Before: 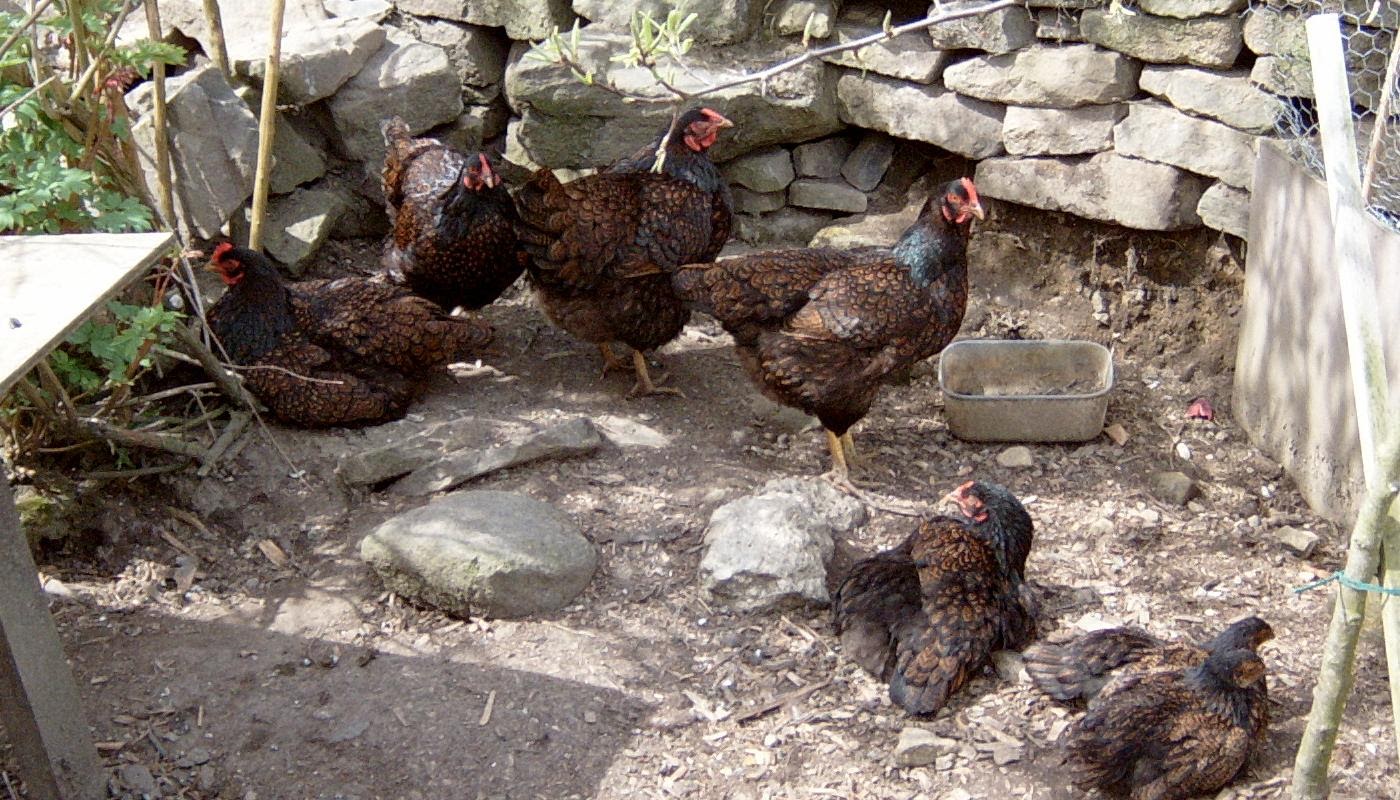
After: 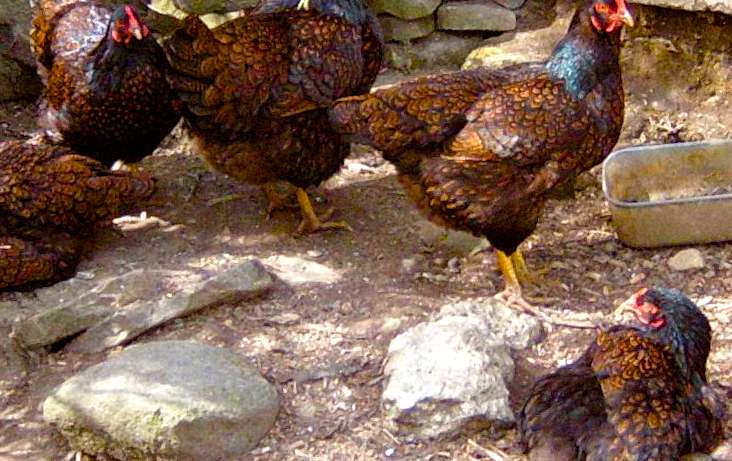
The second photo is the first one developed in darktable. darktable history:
color balance rgb: linear chroma grading › shadows 10%, linear chroma grading › highlights 10%, linear chroma grading › global chroma 15%, linear chroma grading › mid-tones 15%, perceptual saturation grading › global saturation 40%, perceptual saturation grading › highlights -25%, perceptual saturation grading › mid-tones 35%, perceptual saturation grading › shadows 35%, perceptual brilliance grading › global brilliance 11.29%, global vibrance 11.29%
crop: left 25%, top 25%, right 25%, bottom 25%
rotate and perspective: rotation -5.2°, automatic cropping off
